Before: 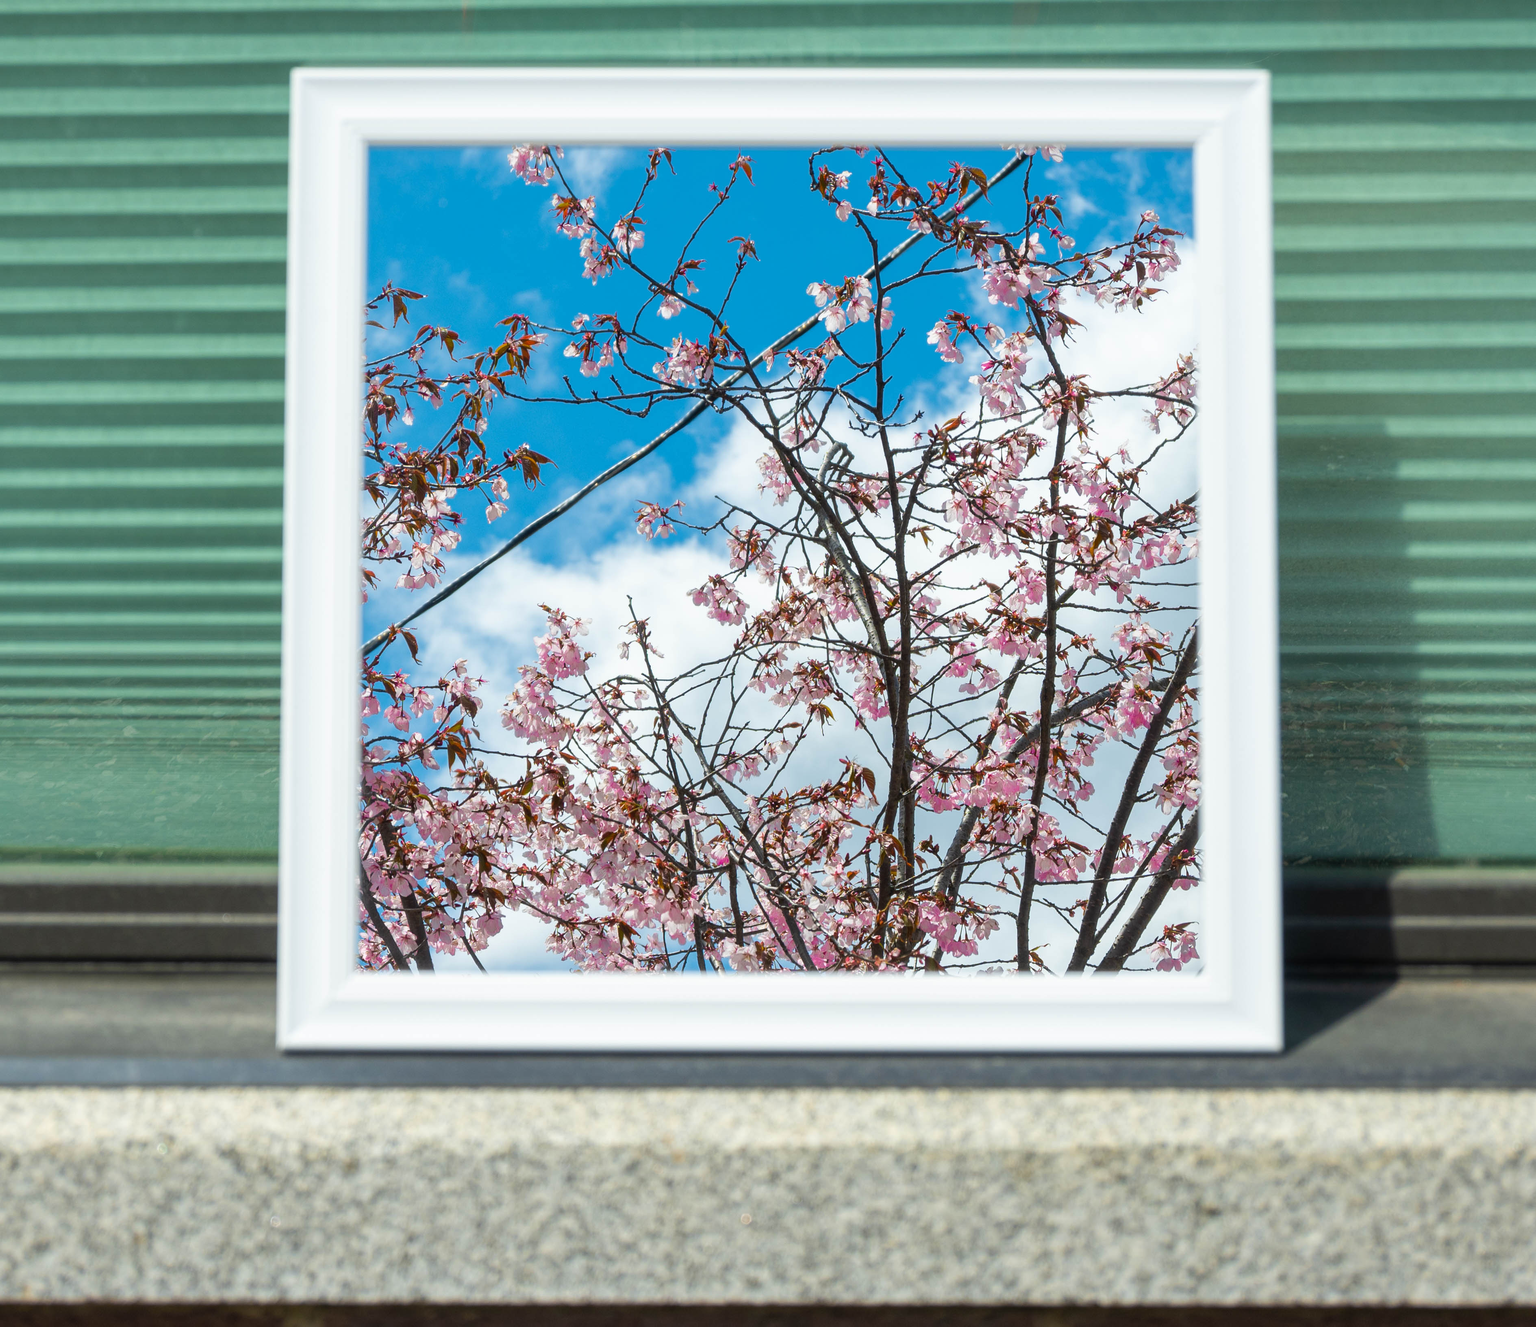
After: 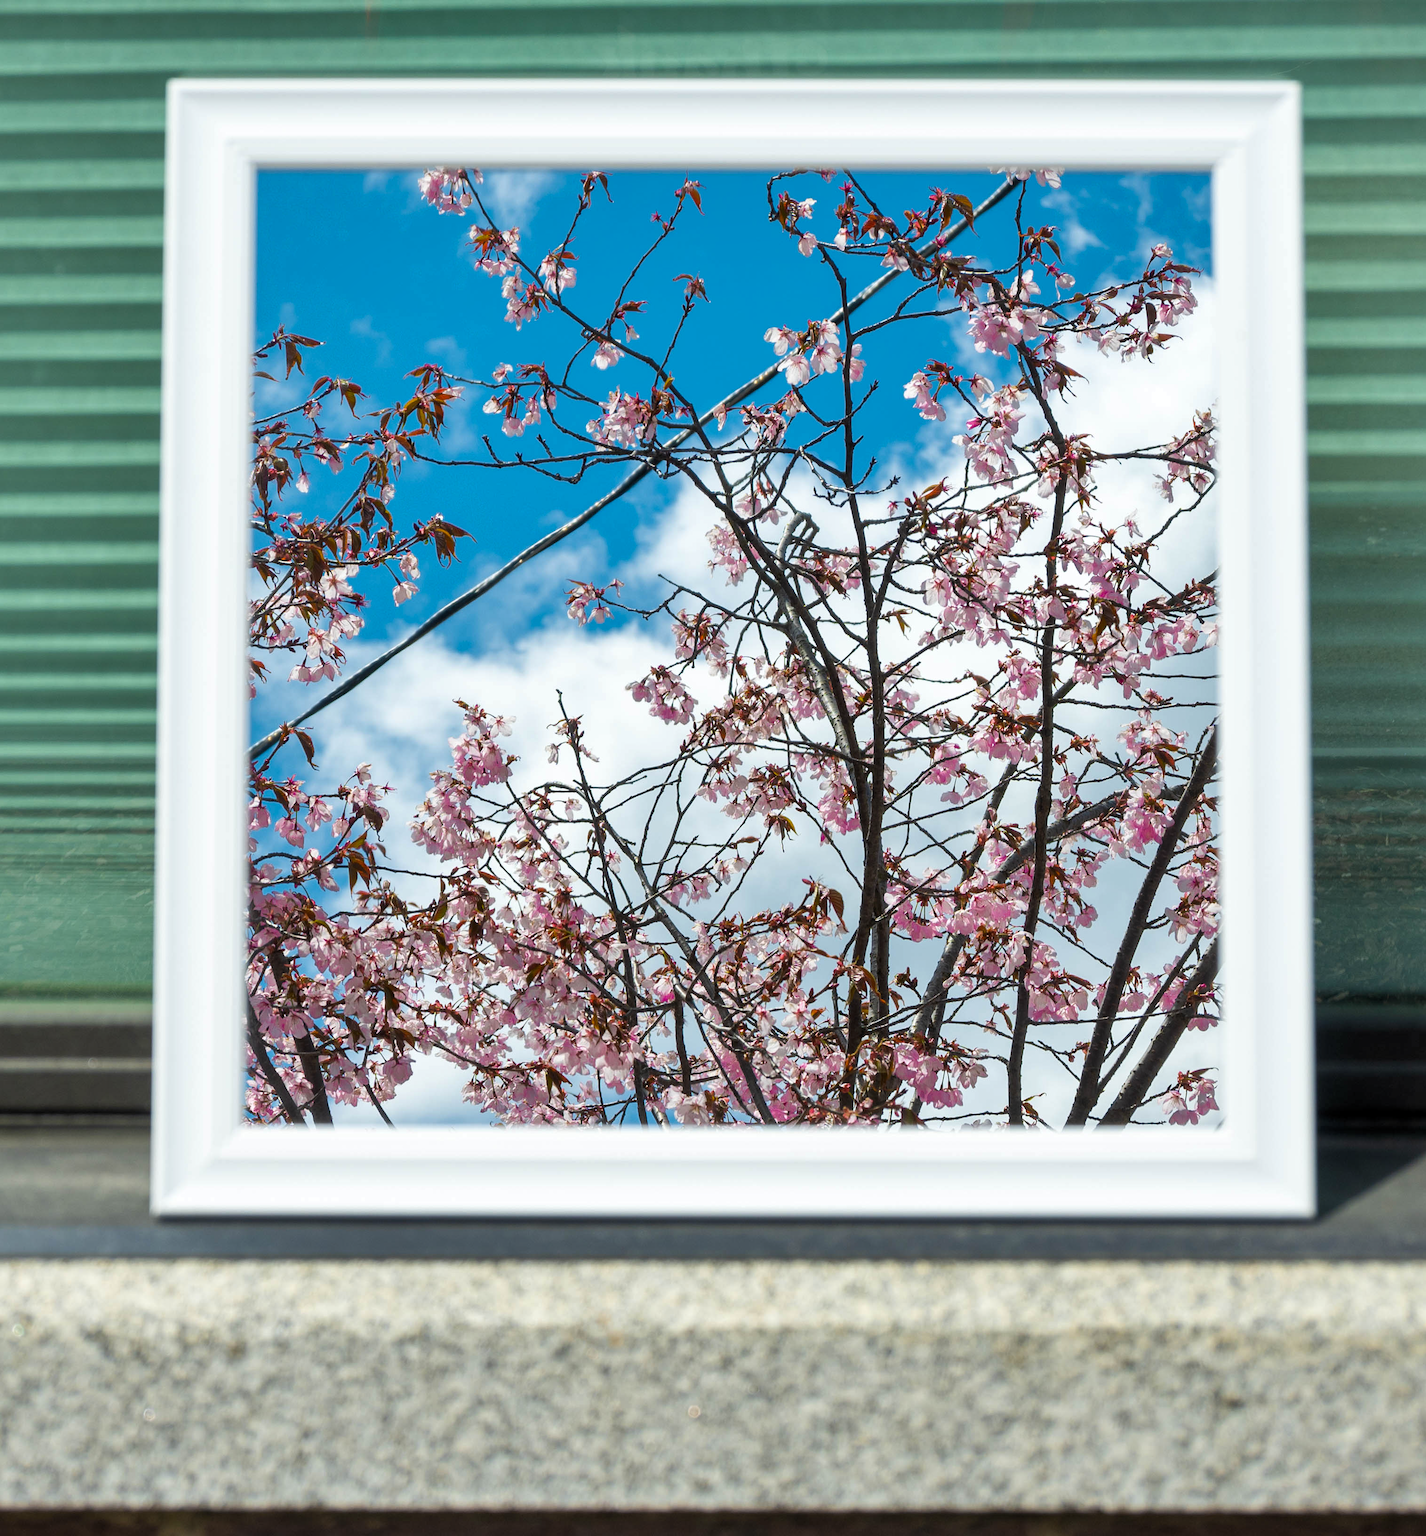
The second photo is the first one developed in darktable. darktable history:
crop and rotate: left 9.597%, right 10.195%
shadows and highlights: radius 264.75, soften with gaussian
levels: levels [0.026, 0.507, 0.987]
